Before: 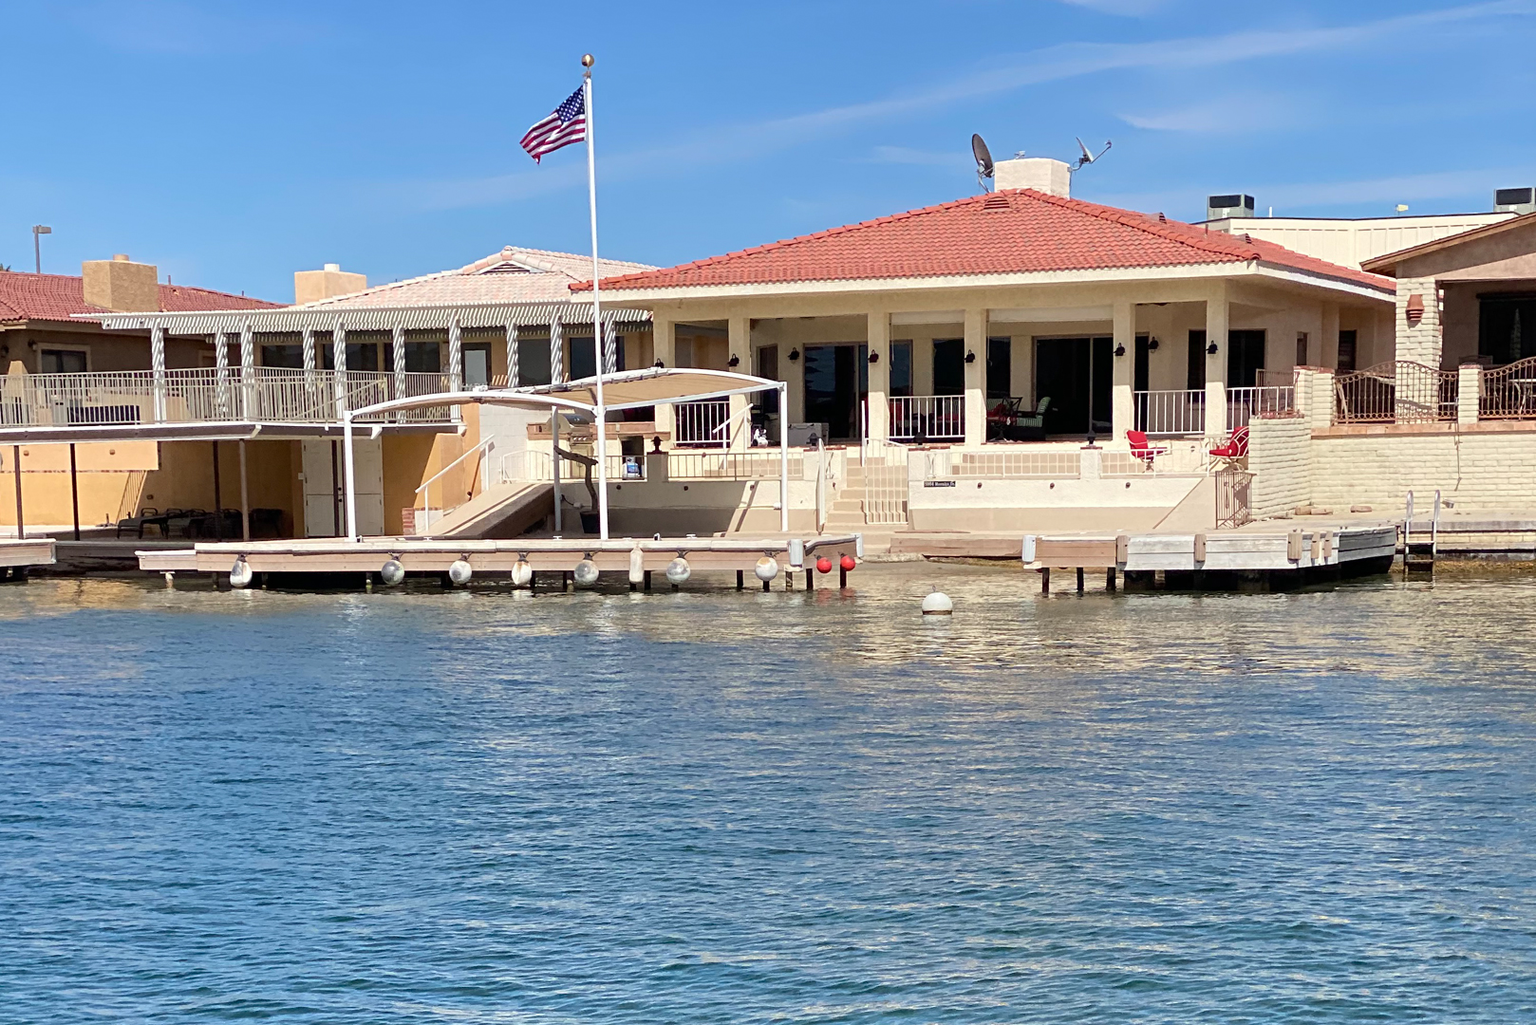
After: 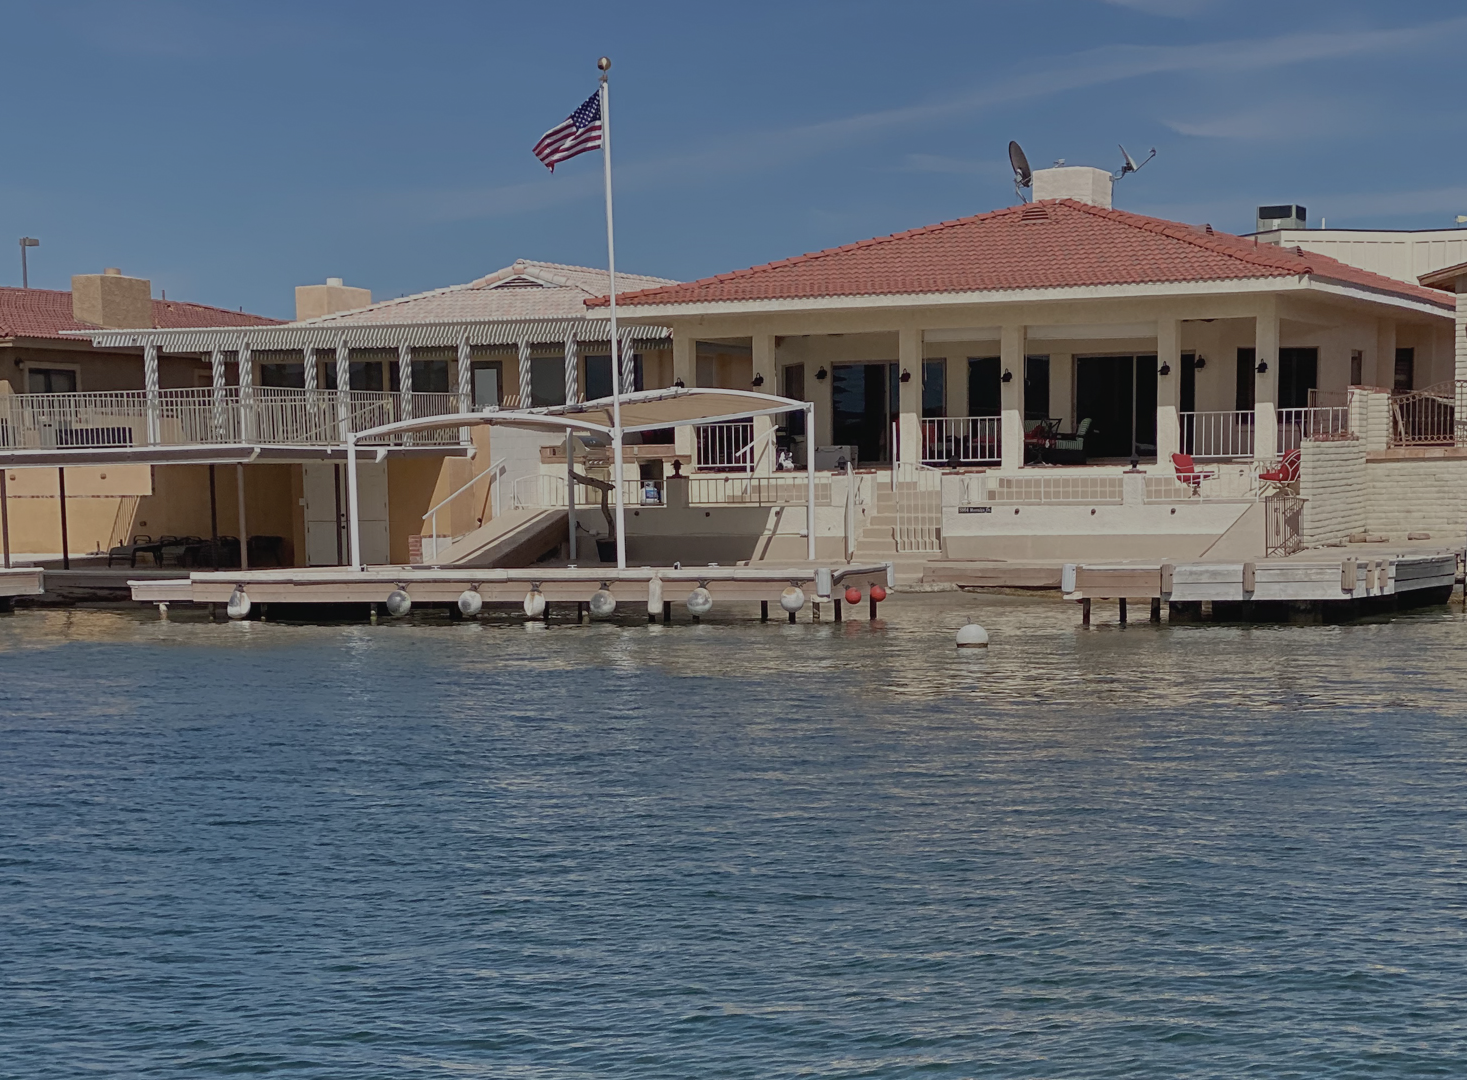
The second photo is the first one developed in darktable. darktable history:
contrast brightness saturation: contrast -0.074, brightness -0.041, saturation -0.11
crop and rotate: left 0.988%, right 8.291%
tone equalizer: -8 EV -0.027 EV, -7 EV 0.034 EV, -6 EV -0.006 EV, -5 EV 0.006 EV, -4 EV -0.029 EV, -3 EV -0.237 EV, -2 EV -0.648 EV, -1 EV -0.97 EV, +0 EV -0.98 EV, mask exposure compensation -0.503 EV
color correction: highlights b* -0.055, saturation 0.806
